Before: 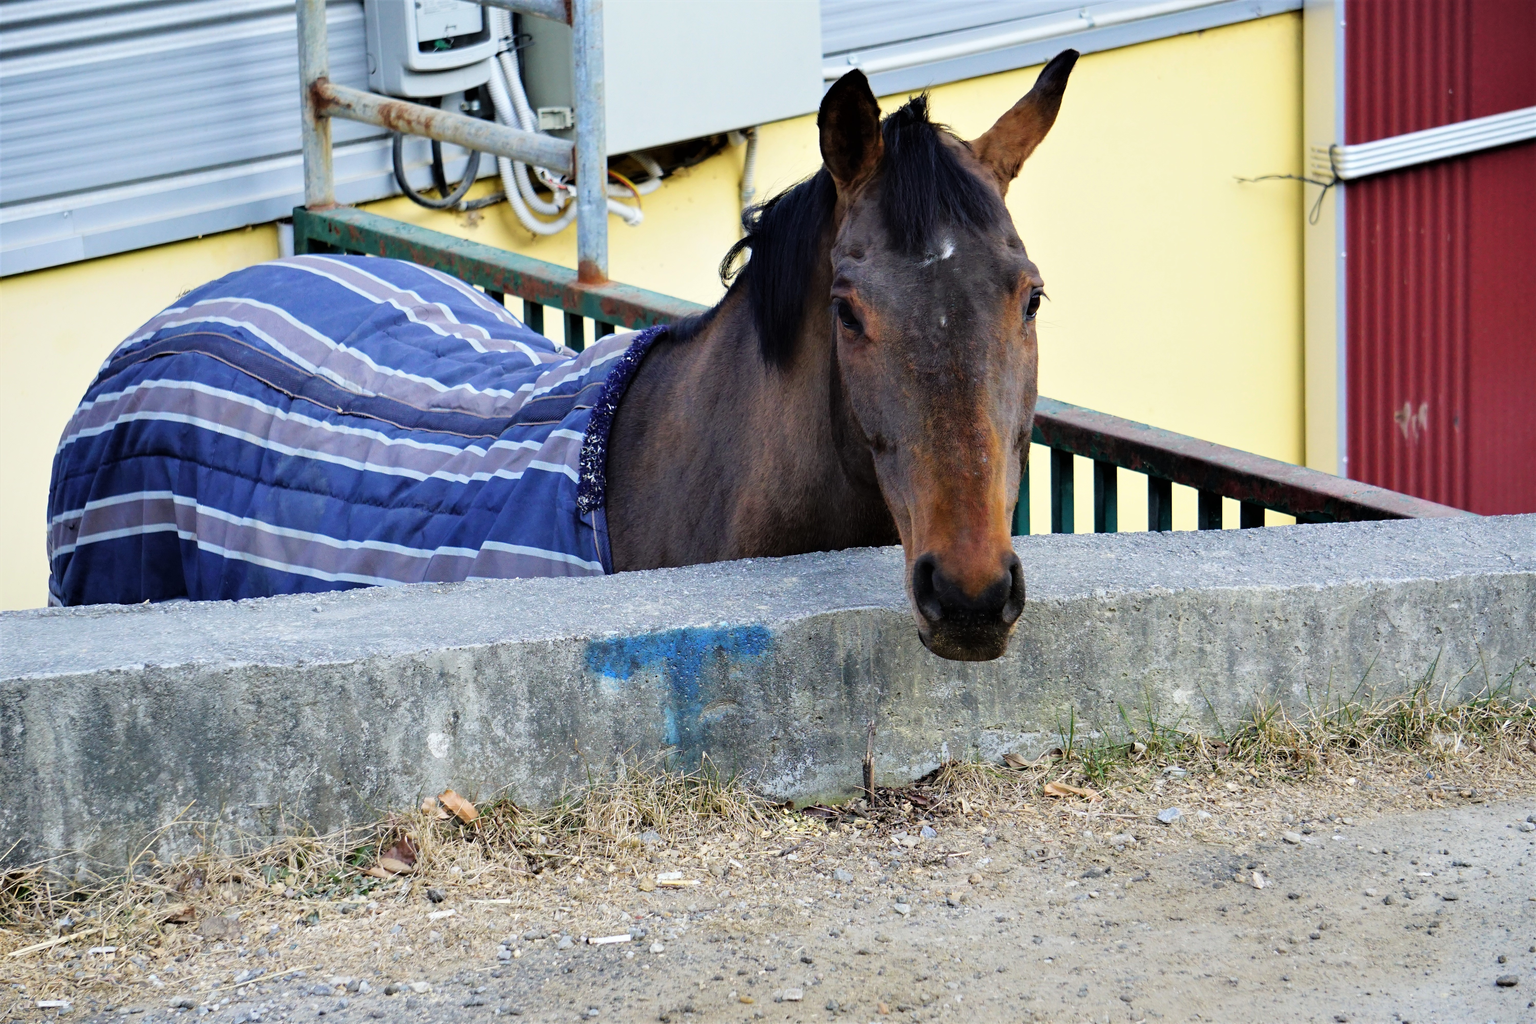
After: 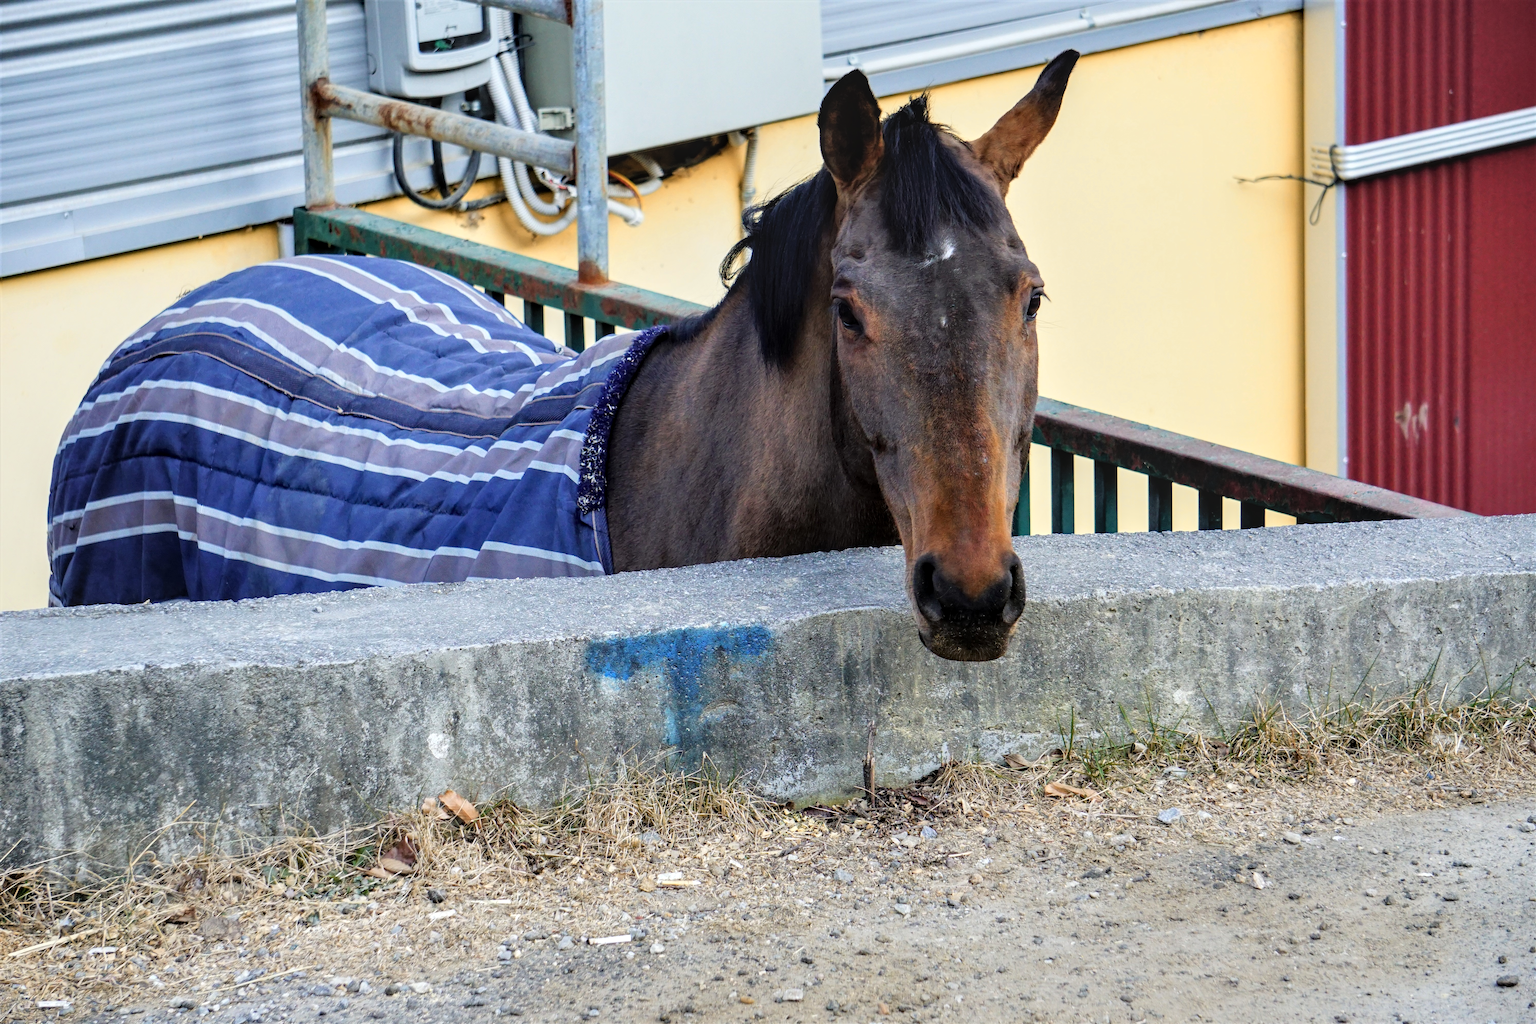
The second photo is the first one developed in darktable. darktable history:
color zones: curves: ch2 [(0, 0.5) (0.143, 0.5) (0.286, 0.416) (0.429, 0.5) (0.571, 0.5) (0.714, 0.5) (0.857, 0.5) (1, 0.5)]
local contrast: on, module defaults
